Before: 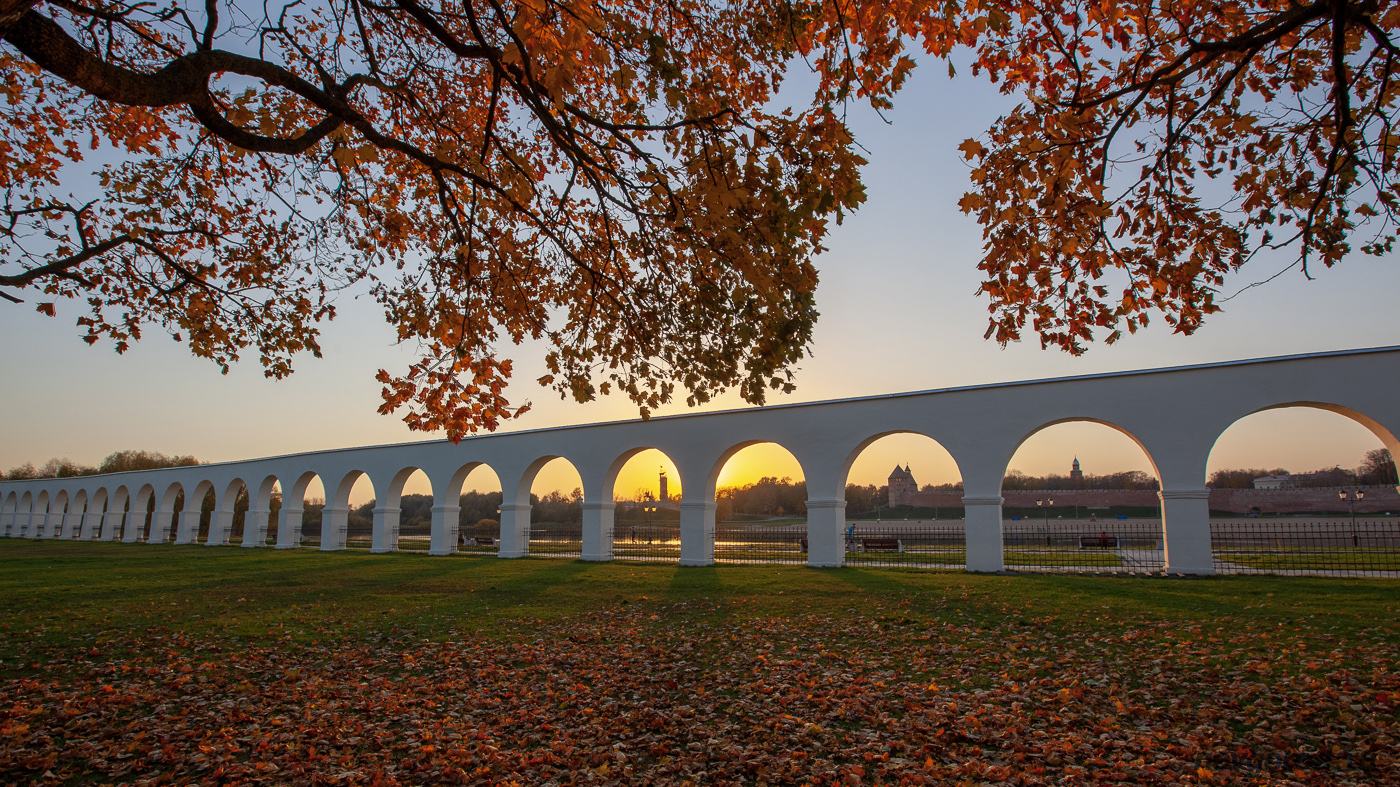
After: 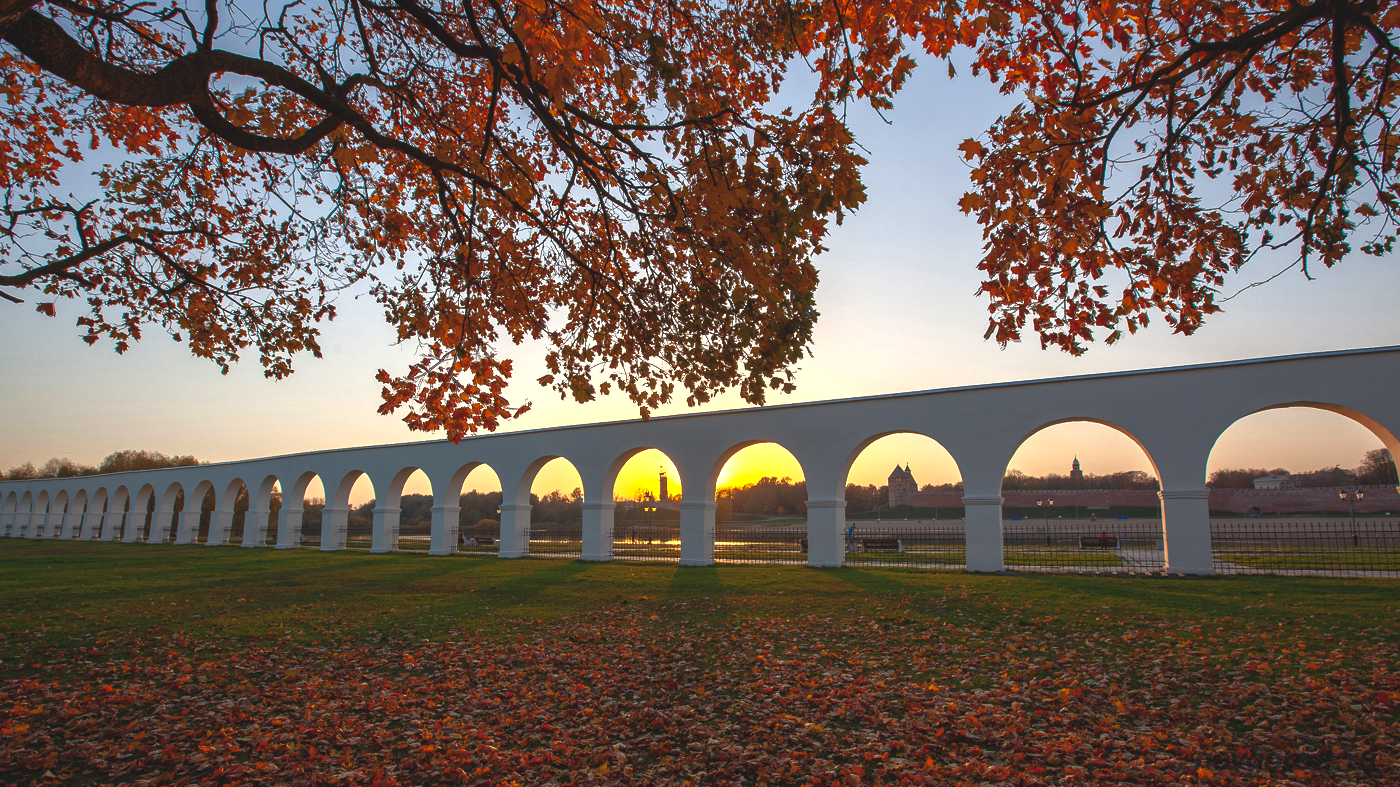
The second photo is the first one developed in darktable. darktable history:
exposure: black level correction -0.009, exposure 0.067 EV, compensate highlight preservation false
tone equalizer: -8 EV 0.001 EV, -7 EV -0.002 EV, -6 EV 0.003 EV, -5 EV -0.038 EV, -4 EV -0.112 EV, -3 EV -0.159 EV, -2 EV 0.219 EV, -1 EV 0.727 EV, +0 EV 0.481 EV, edges refinement/feathering 500, mask exposure compensation -1.57 EV, preserve details no
